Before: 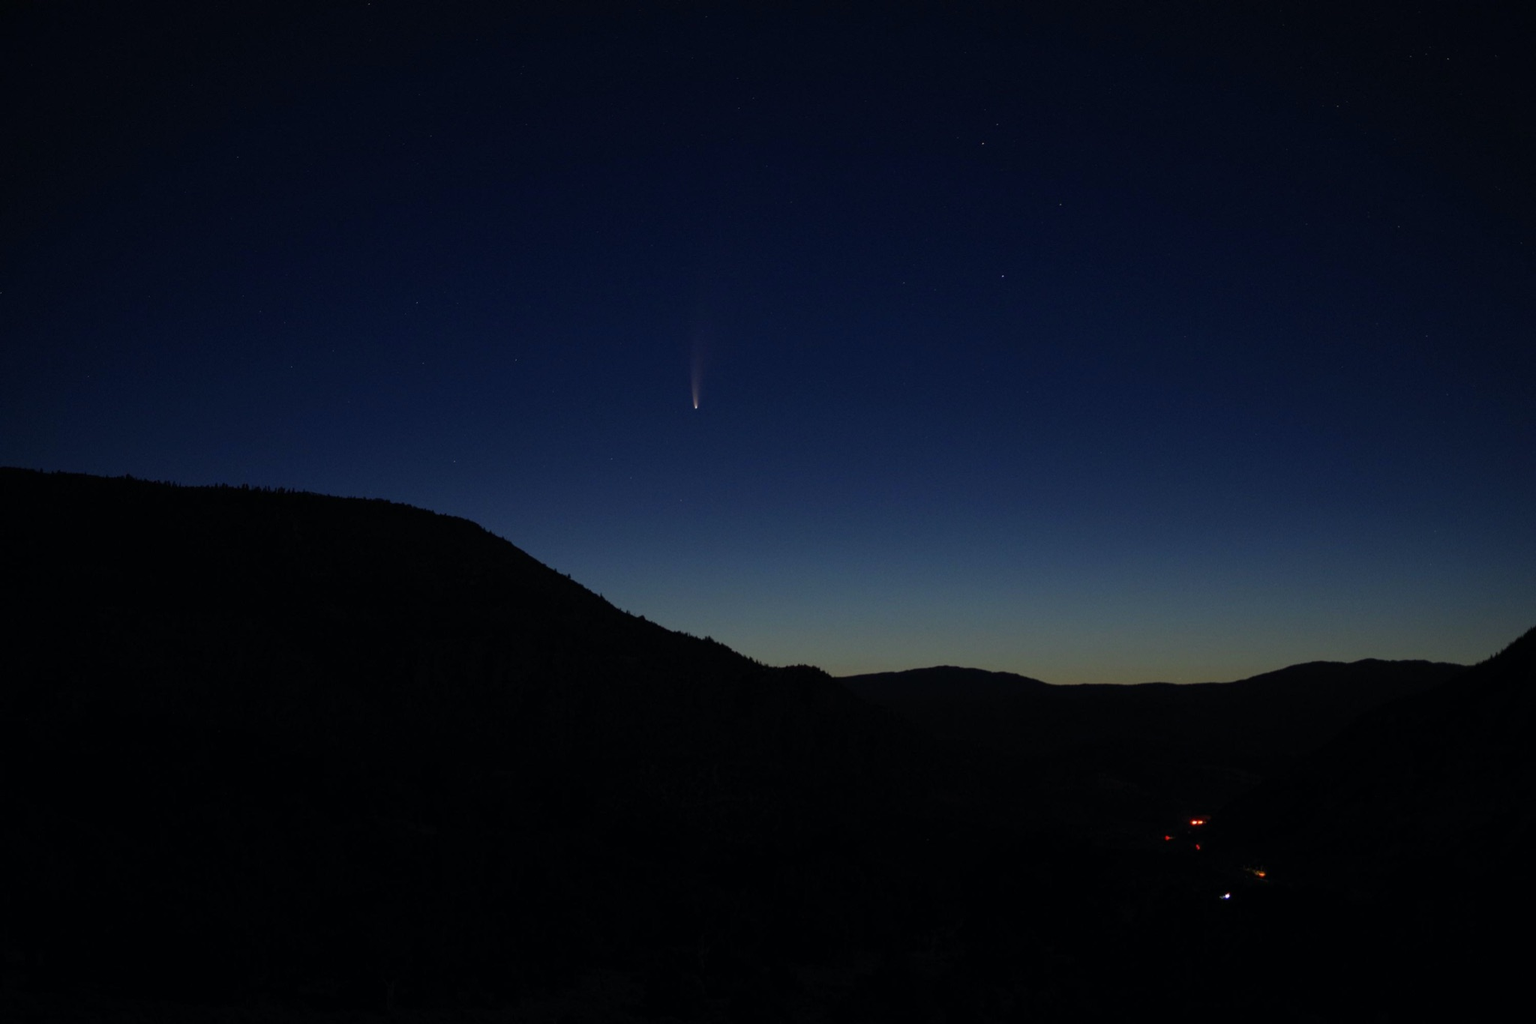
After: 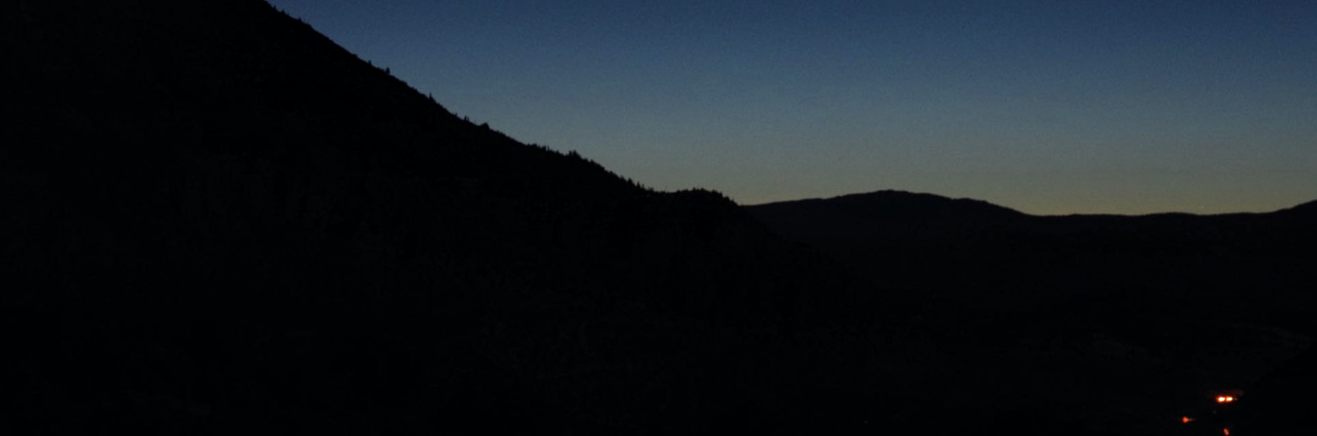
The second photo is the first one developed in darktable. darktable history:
color zones: curves: ch0 [(0.018, 0.548) (0.197, 0.654) (0.425, 0.447) (0.605, 0.658) (0.732, 0.579)]; ch1 [(0.105, 0.531) (0.224, 0.531) (0.386, 0.39) (0.618, 0.456) (0.732, 0.456) (0.956, 0.421)]; ch2 [(0.039, 0.583) (0.215, 0.465) (0.399, 0.544) (0.465, 0.548) (0.614, 0.447) (0.724, 0.43) (0.882, 0.623) (0.956, 0.632)]
crop: left 18.137%, top 51.113%, right 17.553%, bottom 16.934%
local contrast: highlights 104%, shadows 98%, detail 119%, midtone range 0.2
